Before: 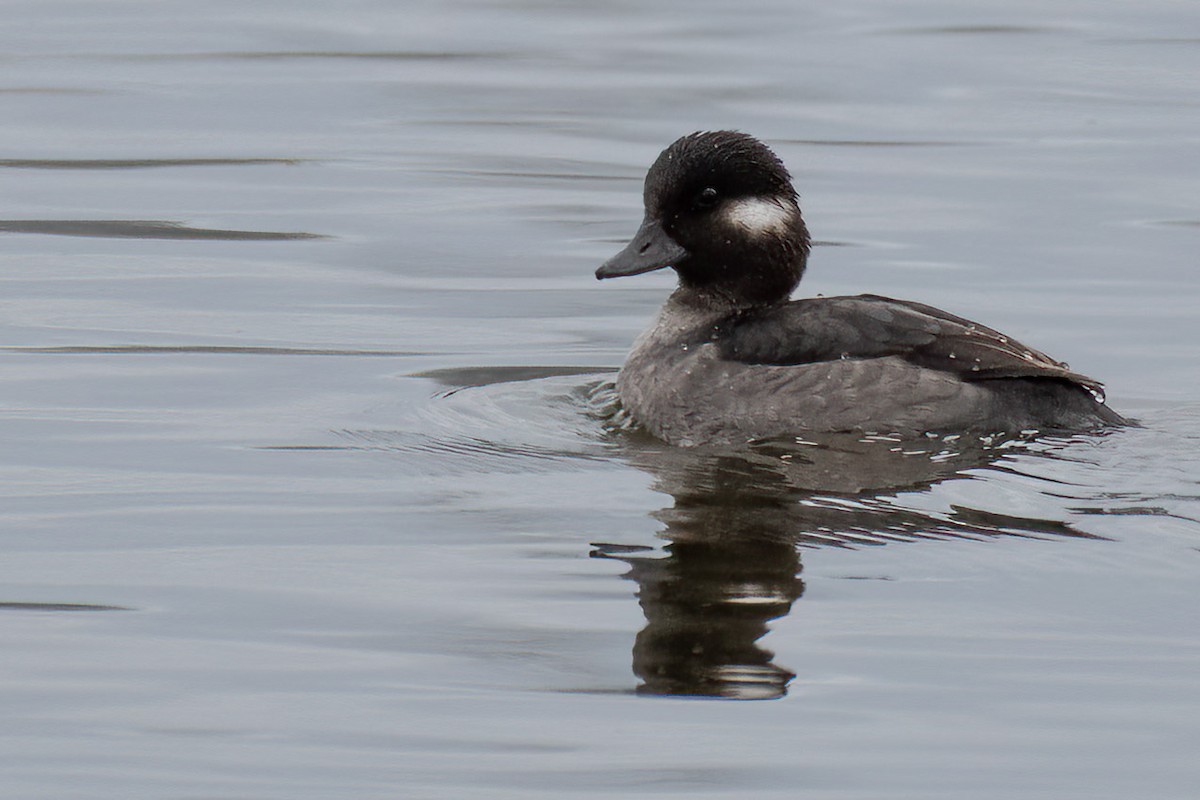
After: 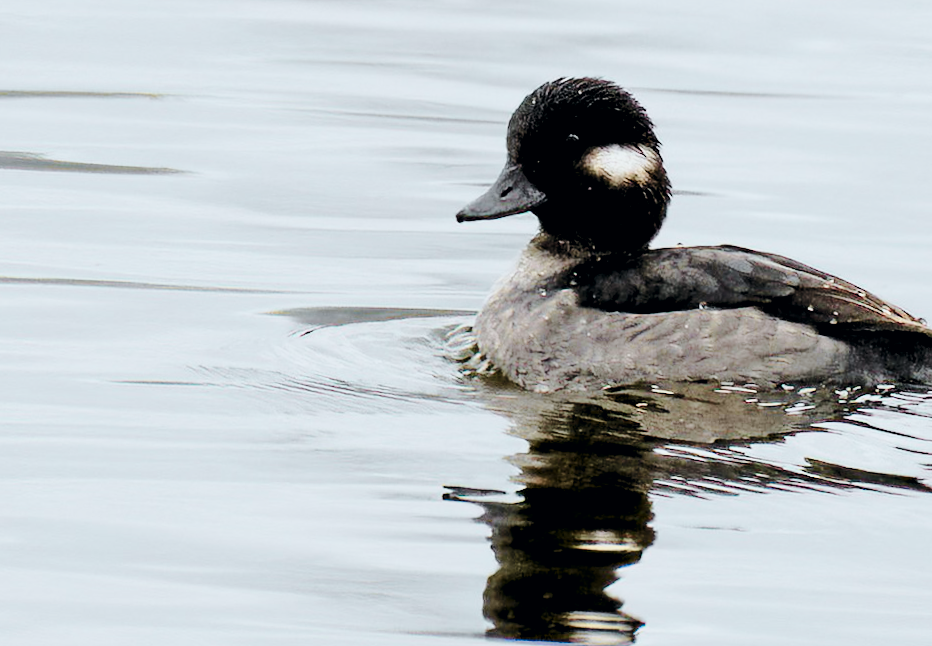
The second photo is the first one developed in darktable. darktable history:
rgb levels: levels [[0.013, 0.434, 0.89], [0, 0.5, 1], [0, 0.5, 1]]
rotate and perspective: rotation 1.57°, crop left 0.018, crop right 0.982, crop top 0.039, crop bottom 0.961
crop: left 11.225%, top 5.381%, right 9.565%, bottom 10.314%
exposure: exposure -0.293 EV, compensate highlight preservation false
tone curve: curves: ch0 [(0, 0) (0.035, 0.017) (0.131, 0.108) (0.279, 0.279) (0.476, 0.554) (0.617, 0.693) (0.704, 0.77) (0.801, 0.854) (0.895, 0.927) (1, 0.976)]; ch1 [(0, 0) (0.318, 0.278) (0.444, 0.427) (0.493, 0.488) (0.504, 0.497) (0.537, 0.538) (0.594, 0.616) (0.746, 0.764) (1, 1)]; ch2 [(0, 0) (0.316, 0.292) (0.381, 0.37) (0.423, 0.448) (0.476, 0.482) (0.502, 0.495) (0.529, 0.547) (0.583, 0.608) (0.639, 0.657) (0.7, 0.7) (0.861, 0.808) (1, 0.951)], color space Lab, independent channels, preserve colors none
base curve: curves: ch0 [(0, 0) (0.028, 0.03) (0.121, 0.232) (0.46, 0.748) (0.859, 0.968) (1, 1)], preserve colors none
